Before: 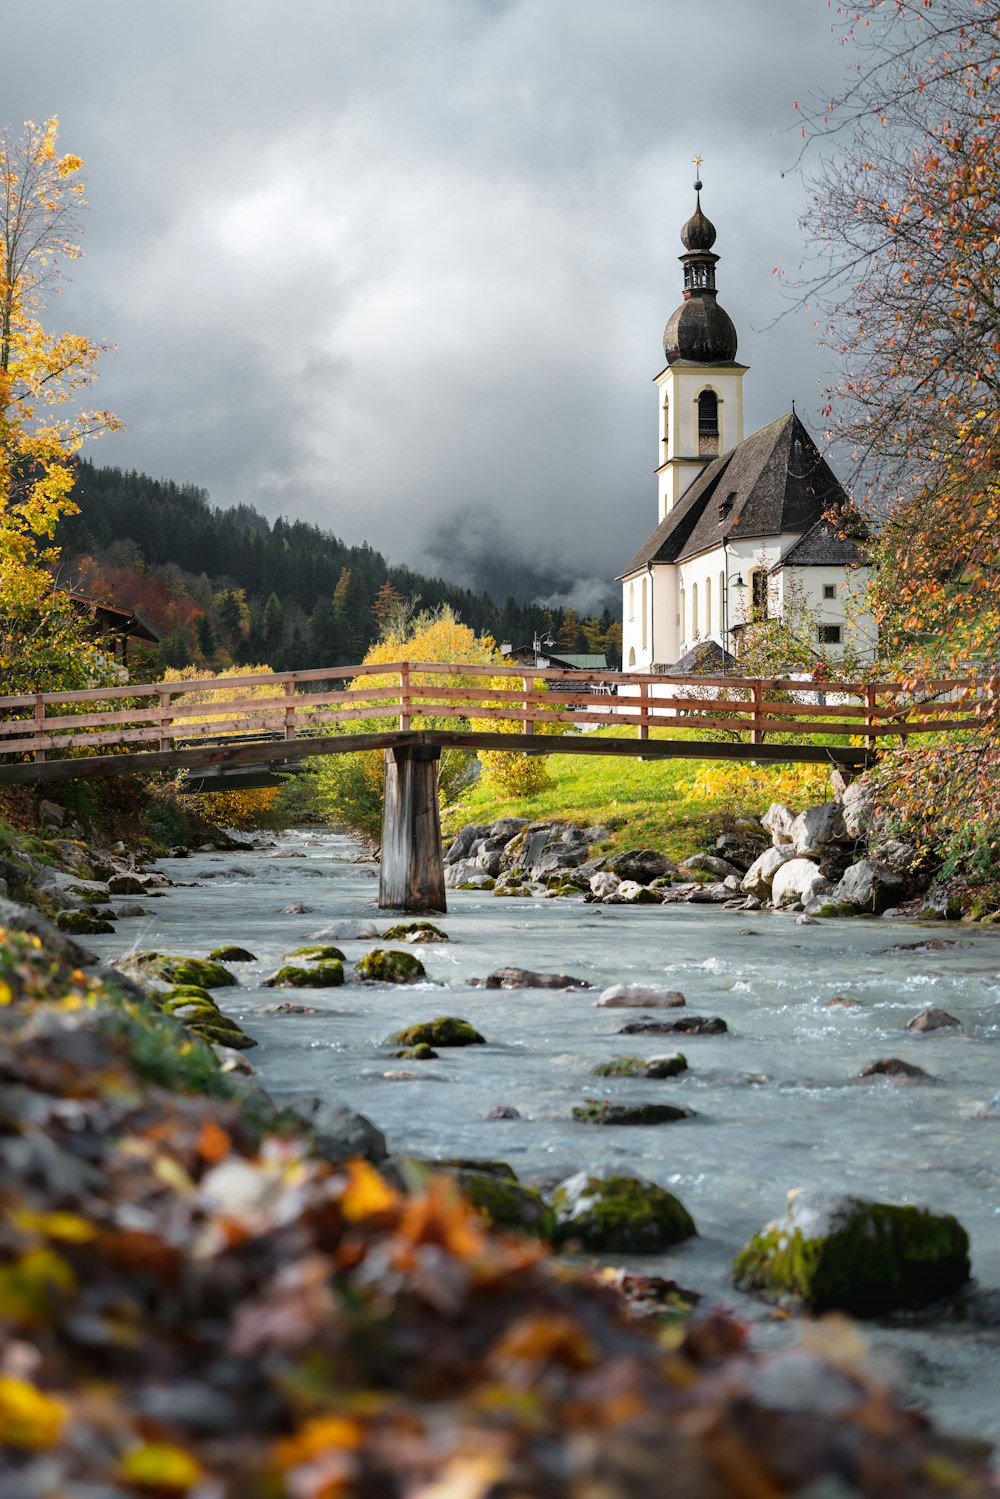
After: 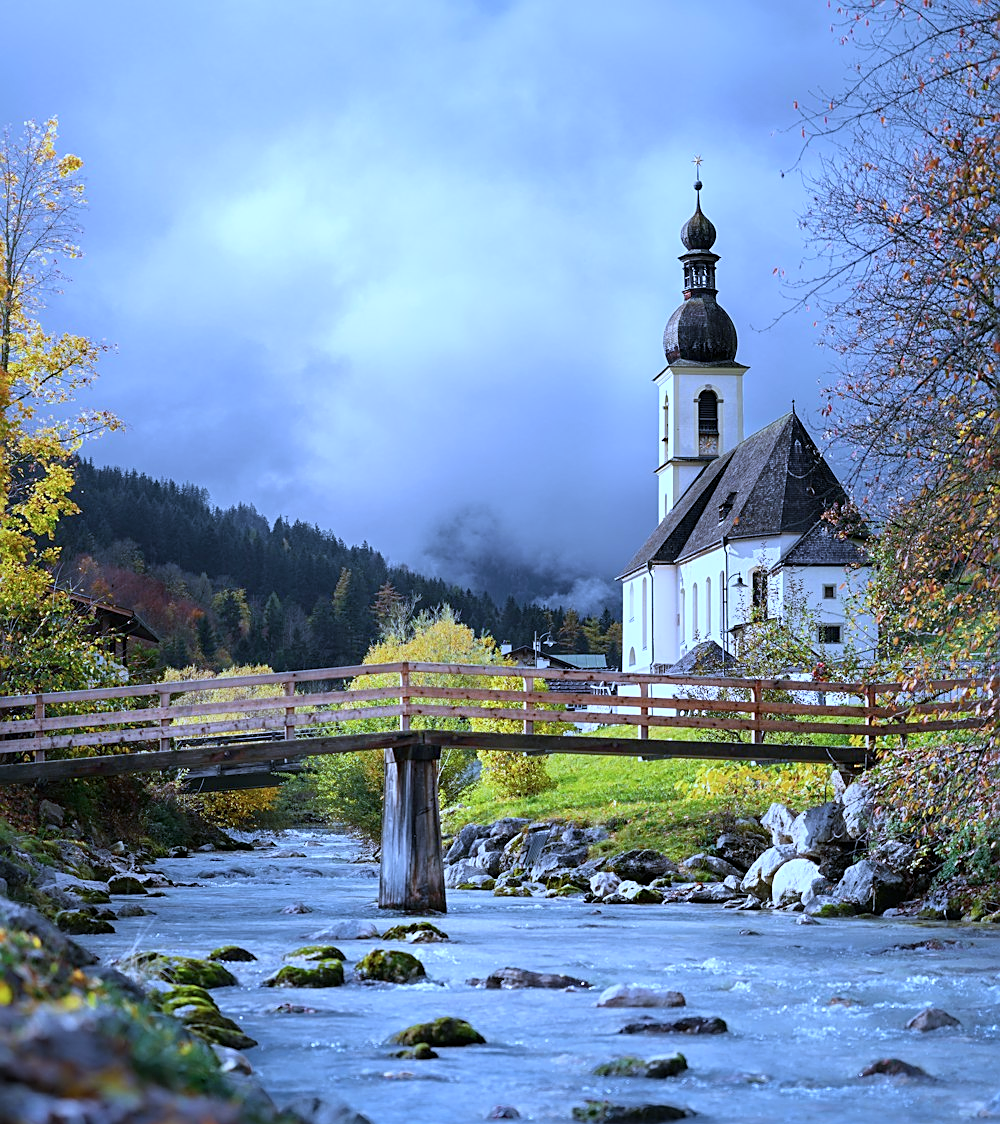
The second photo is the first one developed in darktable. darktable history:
crop: bottom 24.988%
white balance: red 0.871, blue 1.249
sharpen: on, module defaults
color calibration: illuminant as shot in camera, x 0.37, y 0.382, temperature 4313.32 K
